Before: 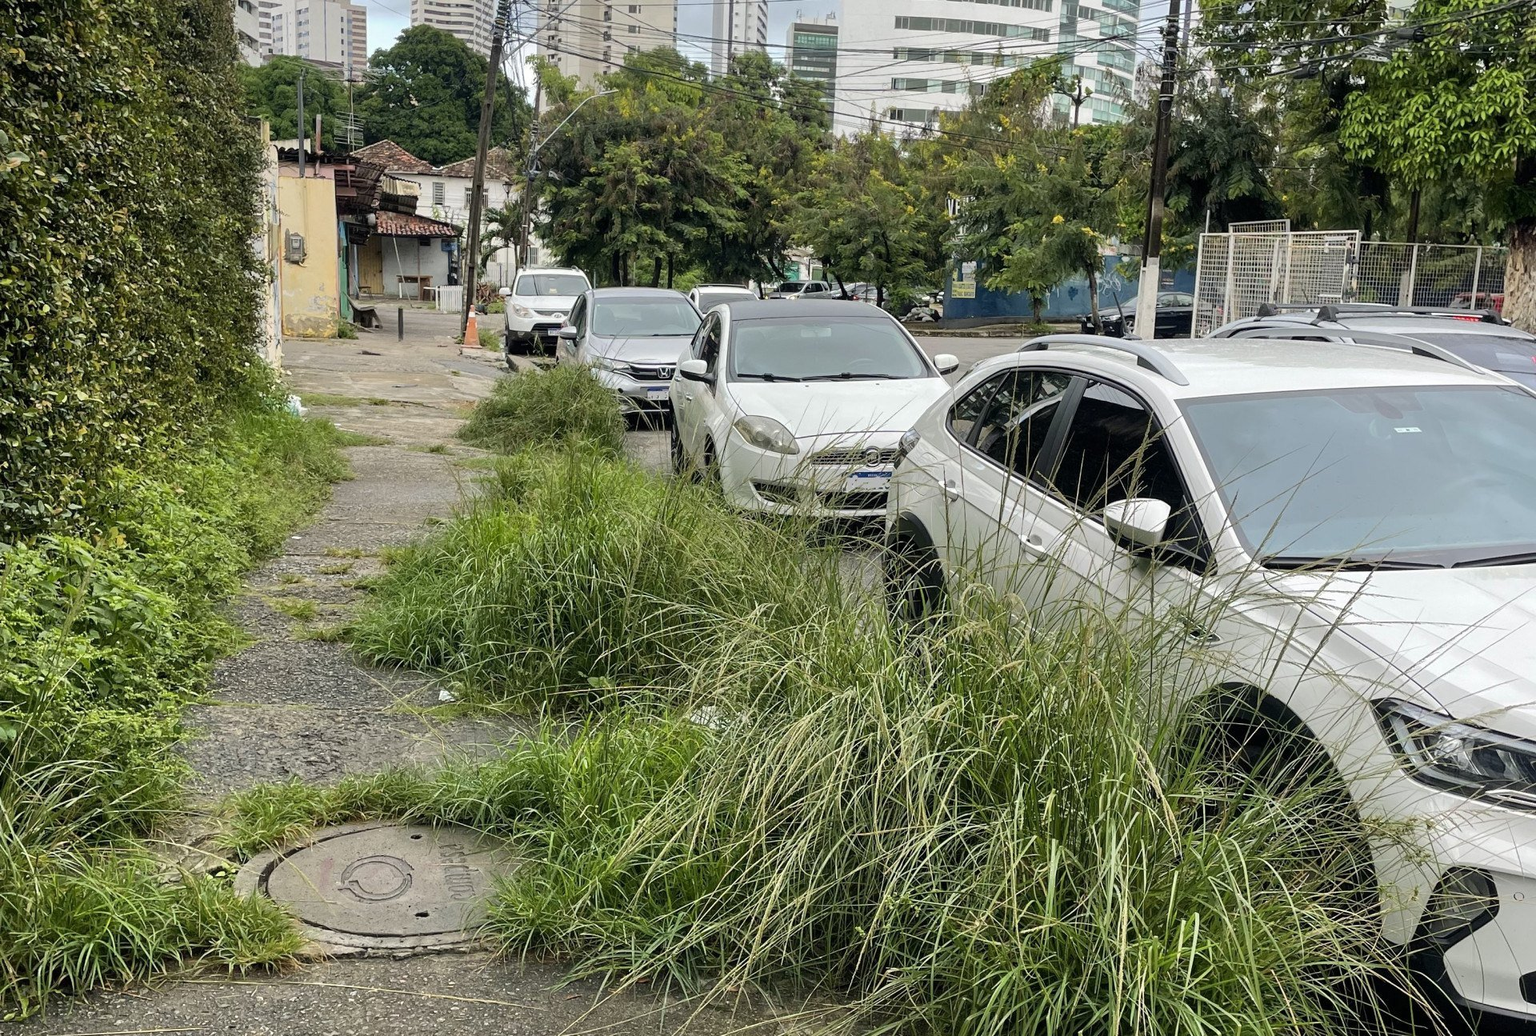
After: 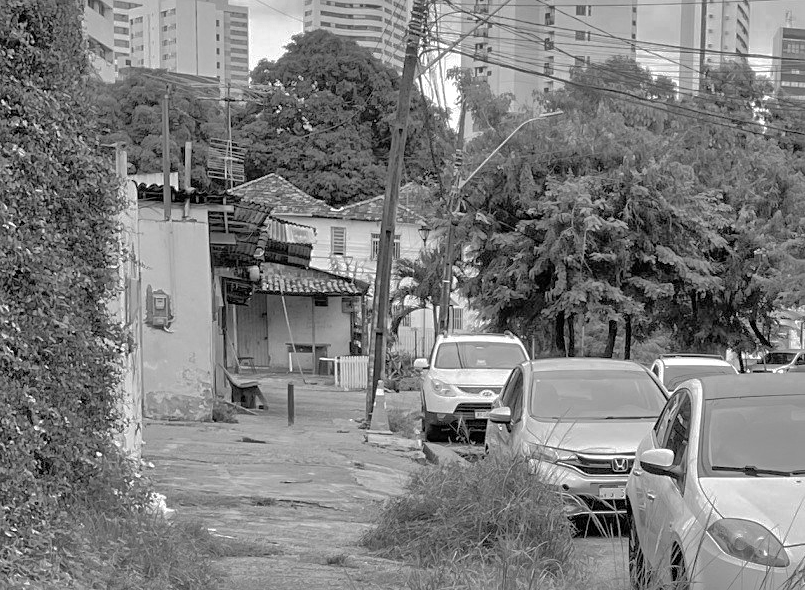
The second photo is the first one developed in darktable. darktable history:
color correction: highlights a* 5.73, highlights b* 4.81
color zones: curves: ch0 [(0, 0.613) (0.01, 0.613) (0.245, 0.448) (0.498, 0.529) (0.642, 0.665) (0.879, 0.777) (0.99, 0.613)]; ch1 [(0, 0) (0.143, 0) (0.286, 0) (0.429, 0) (0.571, 0) (0.714, 0) (0.857, 0)]
tone equalizer: -7 EV 0.148 EV, -6 EV 0.635 EV, -5 EV 1.12 EV, -4 EV 1.36 EV, -3 EV 1.12 EV, -2 EV 0.6 EV, -1 EV 0.162 EV
shadows and highlights: shadows 40.02, highlights -59.95
sharpen: amount 0.202
crop and rotate: left 10.956%, top 0.08%, right 47.089%, bottom 54.3%
